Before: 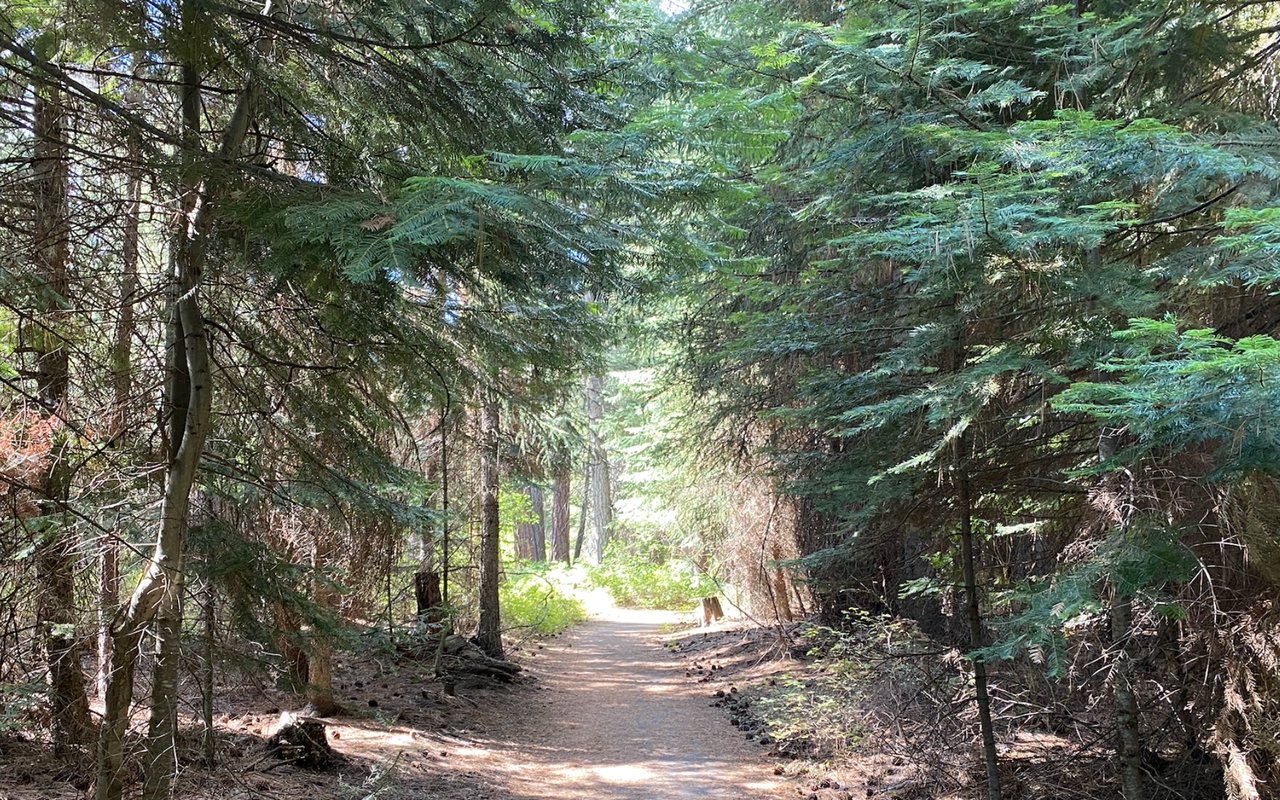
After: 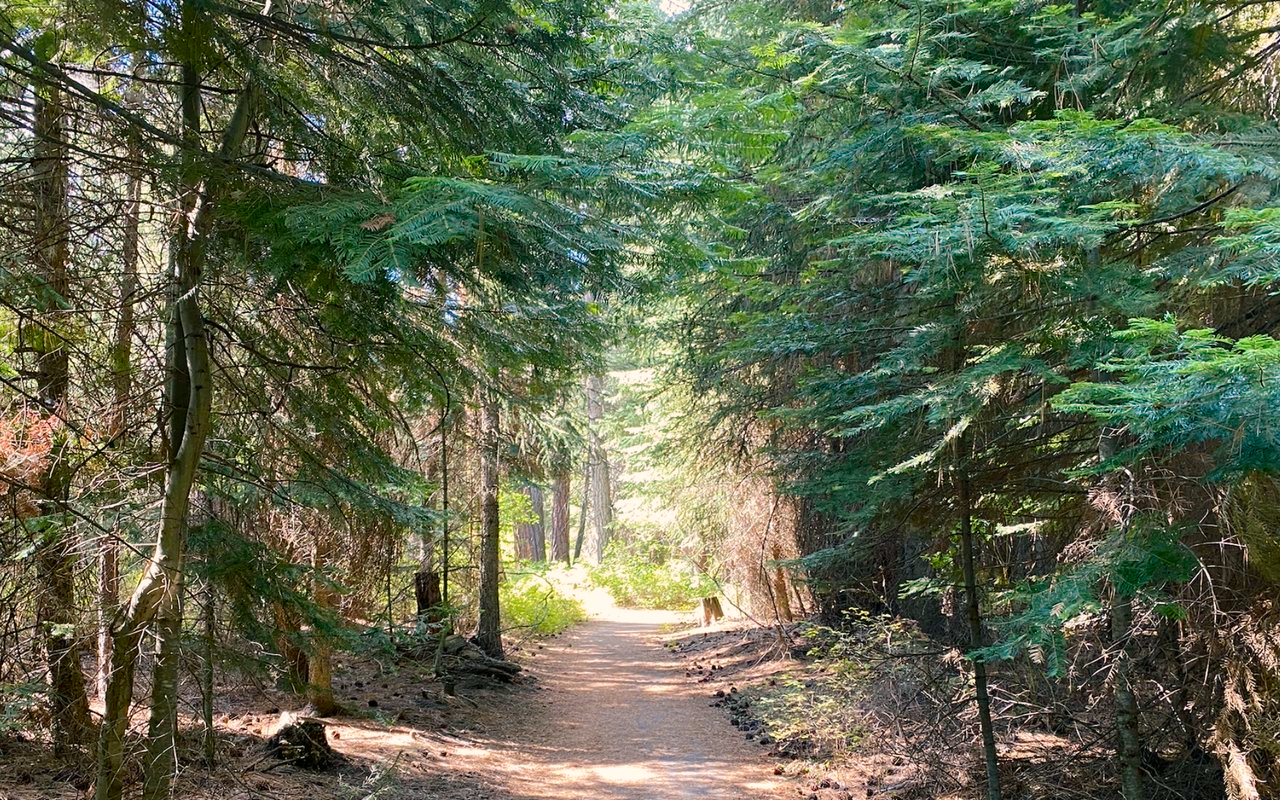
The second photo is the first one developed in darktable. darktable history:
color balance rgb: shadows lift › luminance -7.7%, shadows lift › chroma 2.4%, shadows lift › hue 165.15°, highlights gain › chroma 3.083%, highlights gain › hue 60.05°, perceptual saturation grading › global saturation 20%, perceptual saturation grading › highlights -25.885%, perceptual saturation grading › shadows 49.657%, global vibrance 20%
